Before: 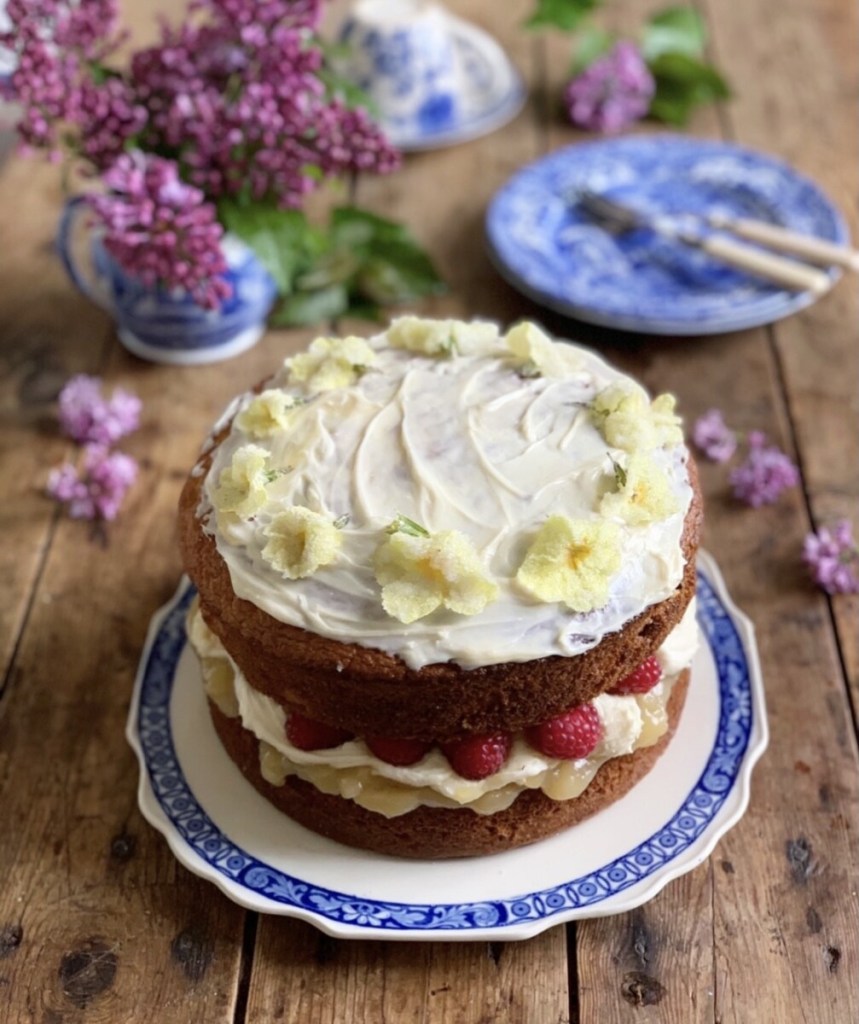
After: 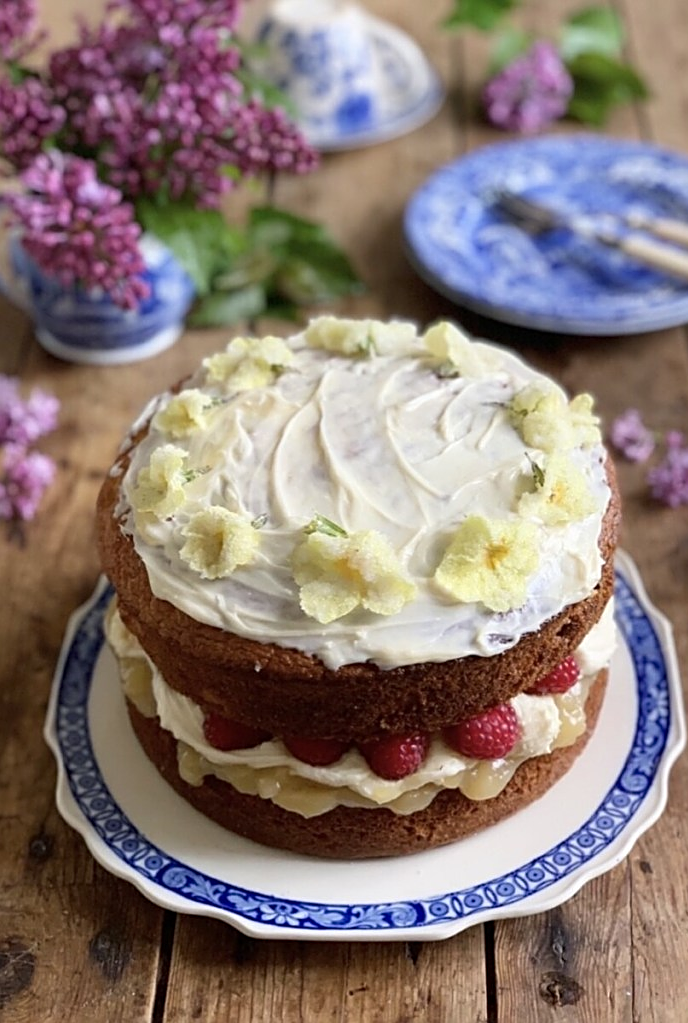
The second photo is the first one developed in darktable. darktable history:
sharpen: on, module defaults
crop and rotate: left 9.597%, right 10.195%
